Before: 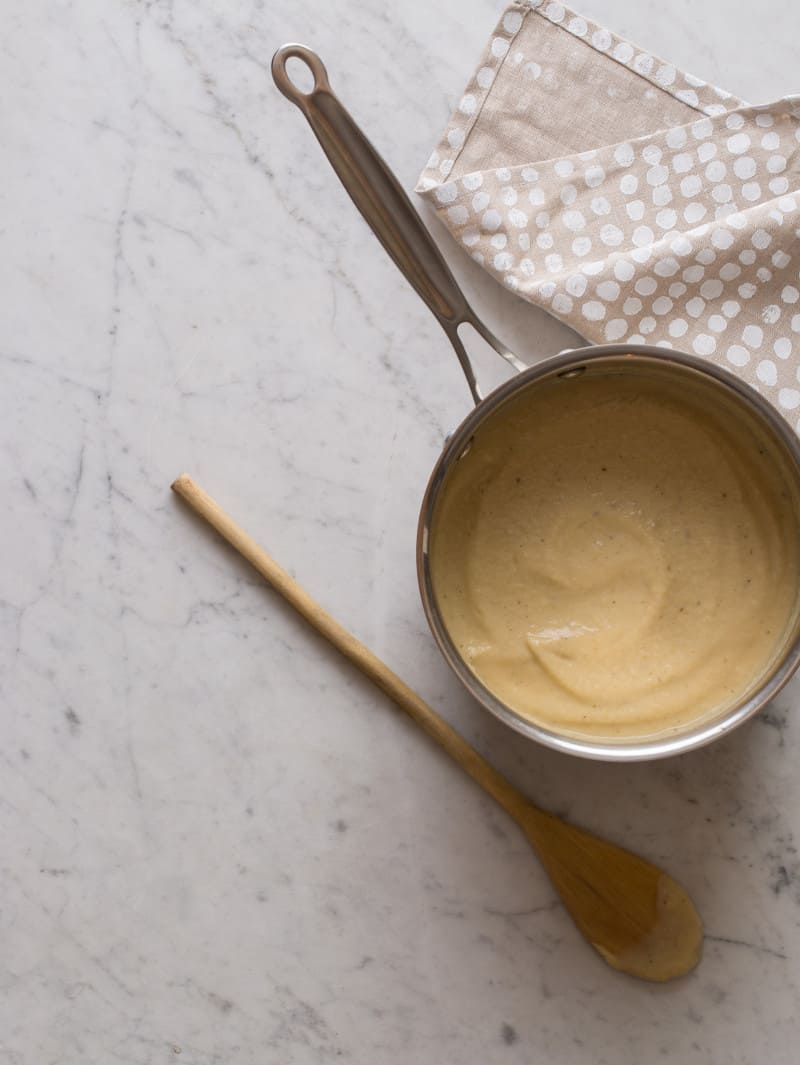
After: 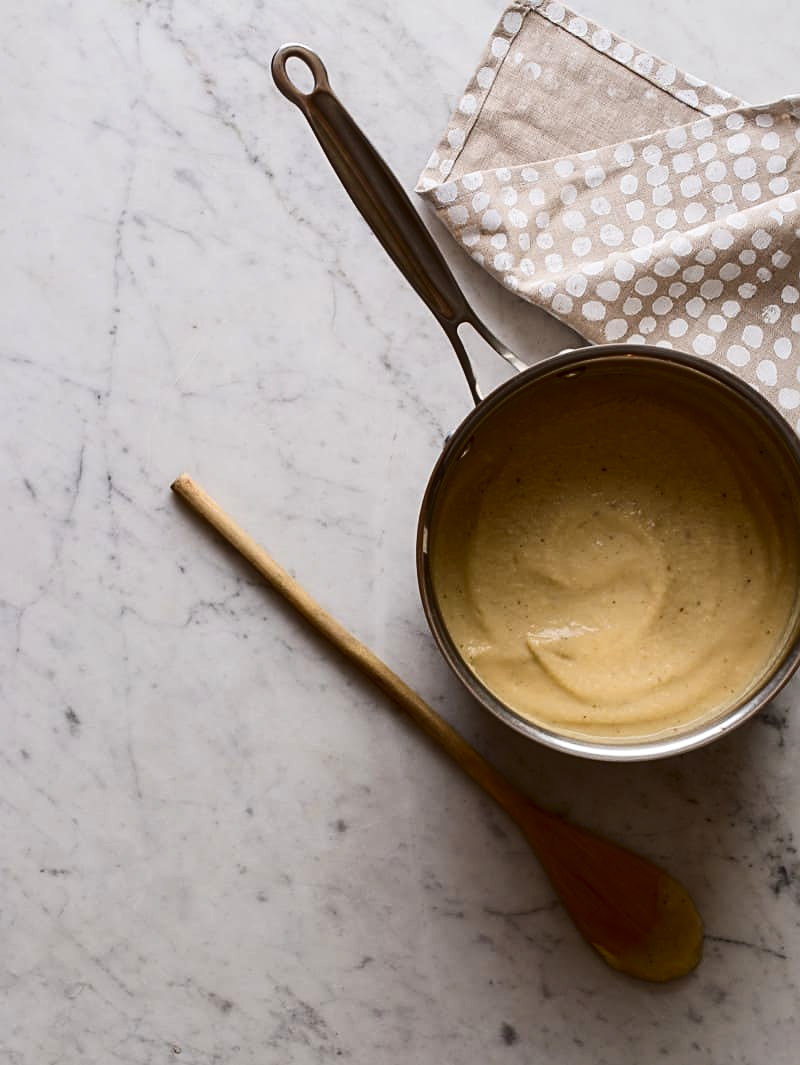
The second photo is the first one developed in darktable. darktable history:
contrast brightness saturation: contrast 0.236, brightness -0.229, saturation 0.135
sharpen: on, module defaults
